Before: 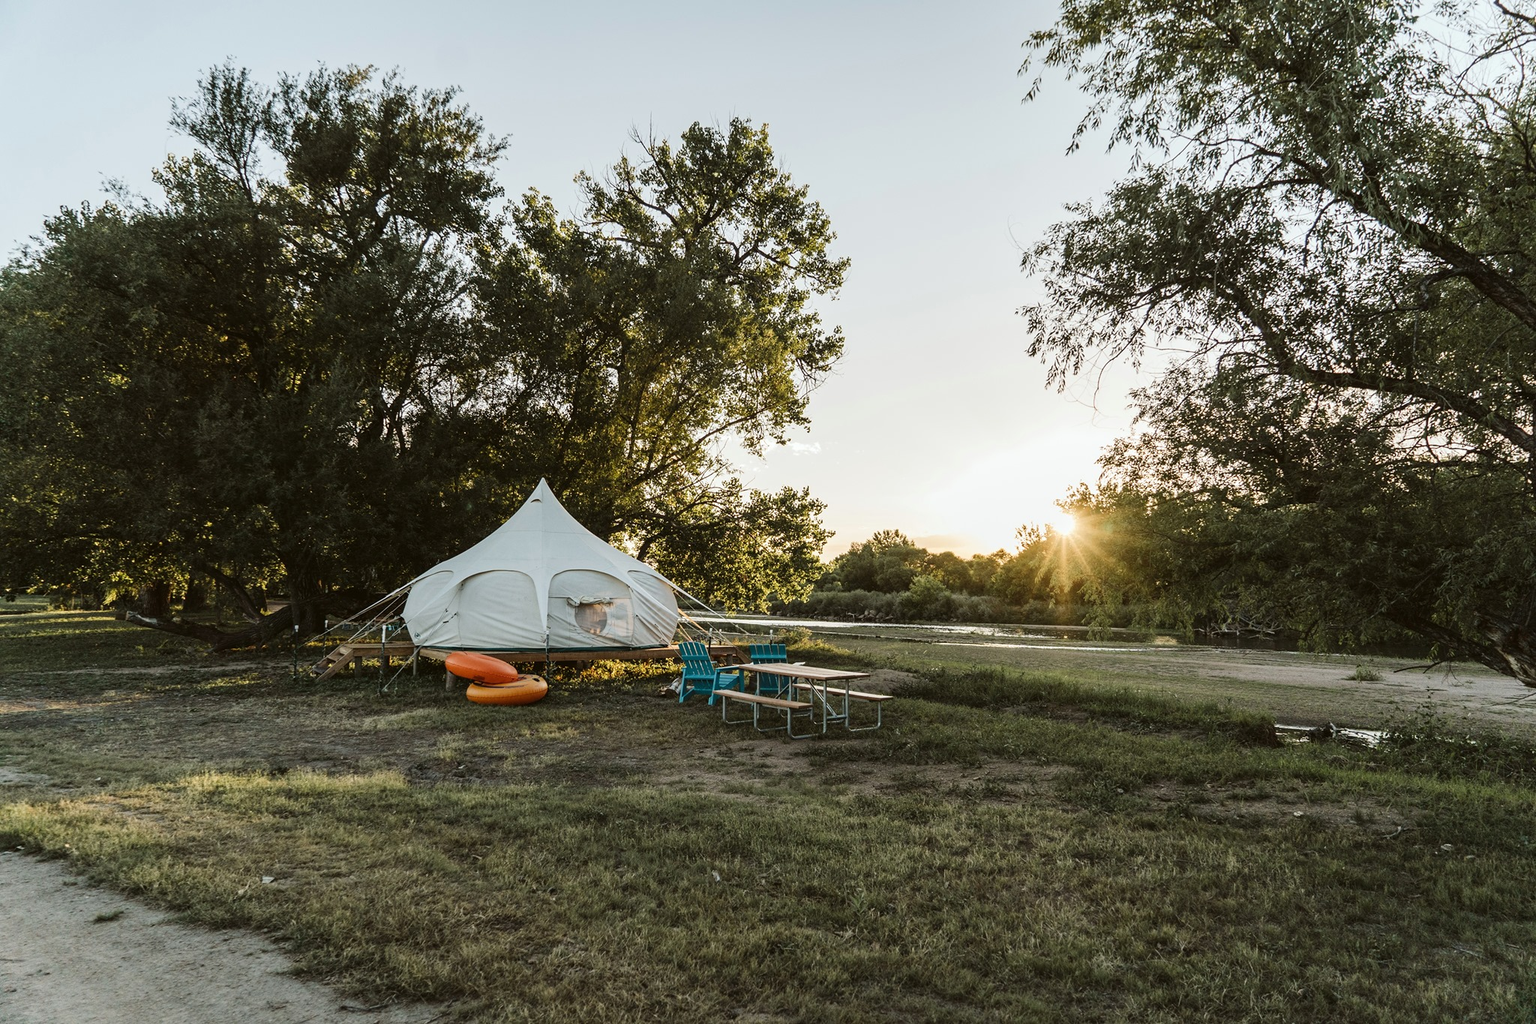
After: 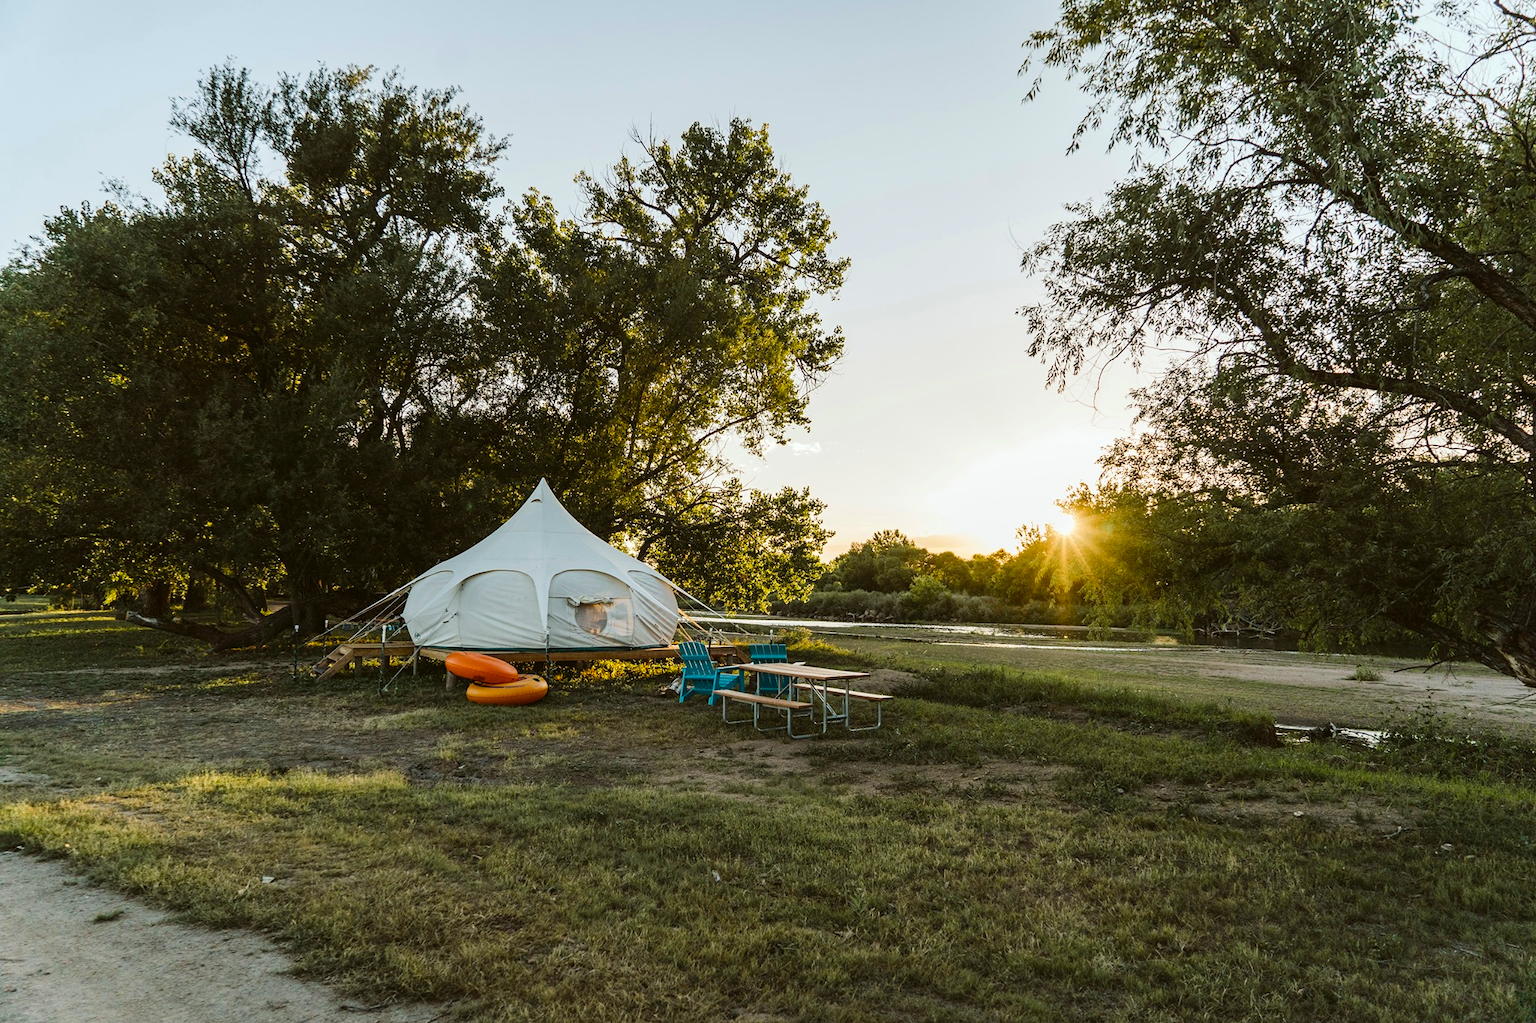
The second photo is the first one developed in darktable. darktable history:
color balance rgb: perceptual saturation grading › global saturation 30%, global vibrance 20%
